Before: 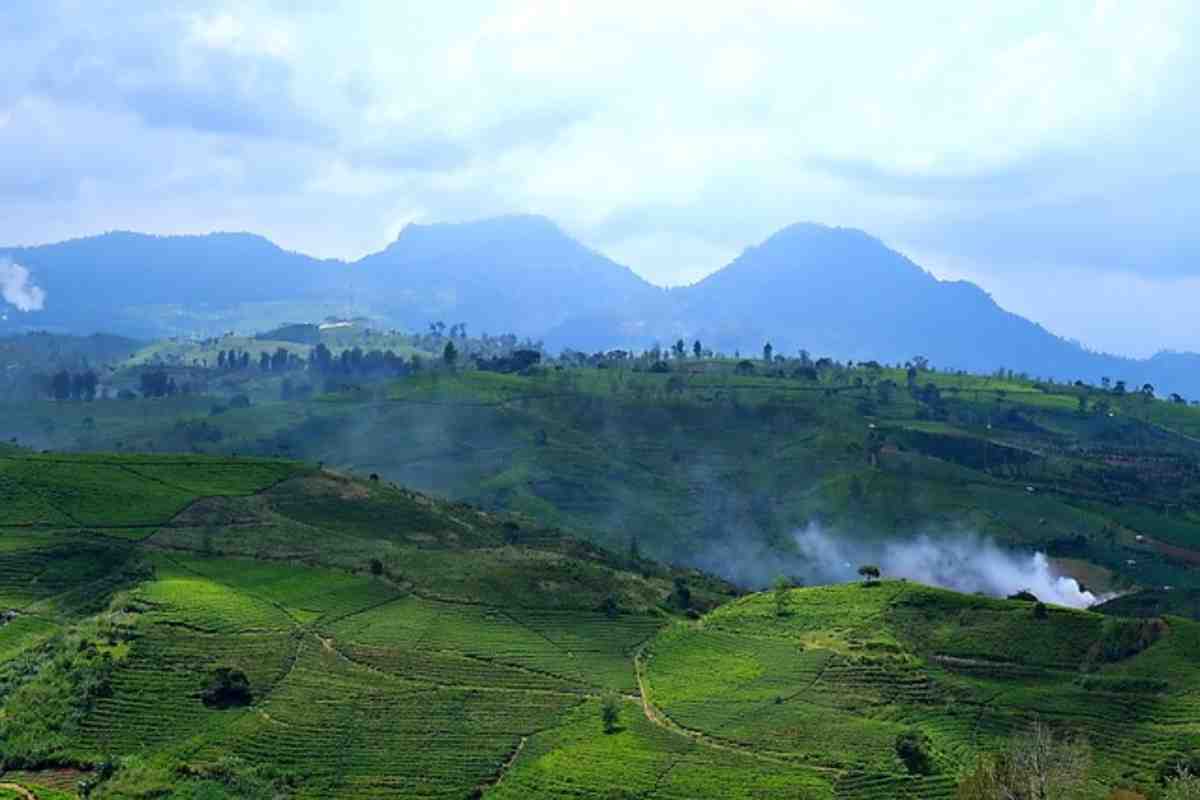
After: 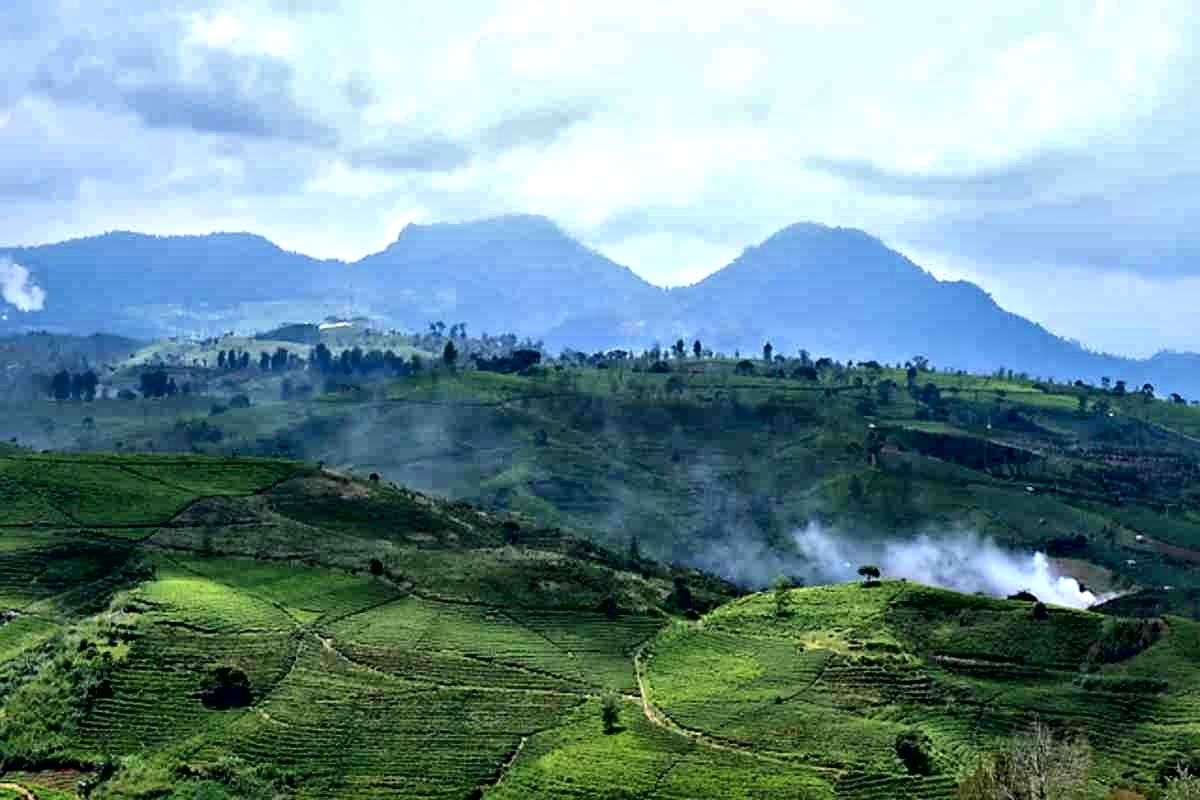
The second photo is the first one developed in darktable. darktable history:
local contrast: mode bilateral grid, contrast 25, coarseness 60, detail 151%, midtone range 0.2
contrast equalizer: y [[0.601, 0.6, 0.598, 0.598, 0.6, 0.601], [0.5 ×6], [0.5 ×6], [0 ×6], [0 ×6]]
